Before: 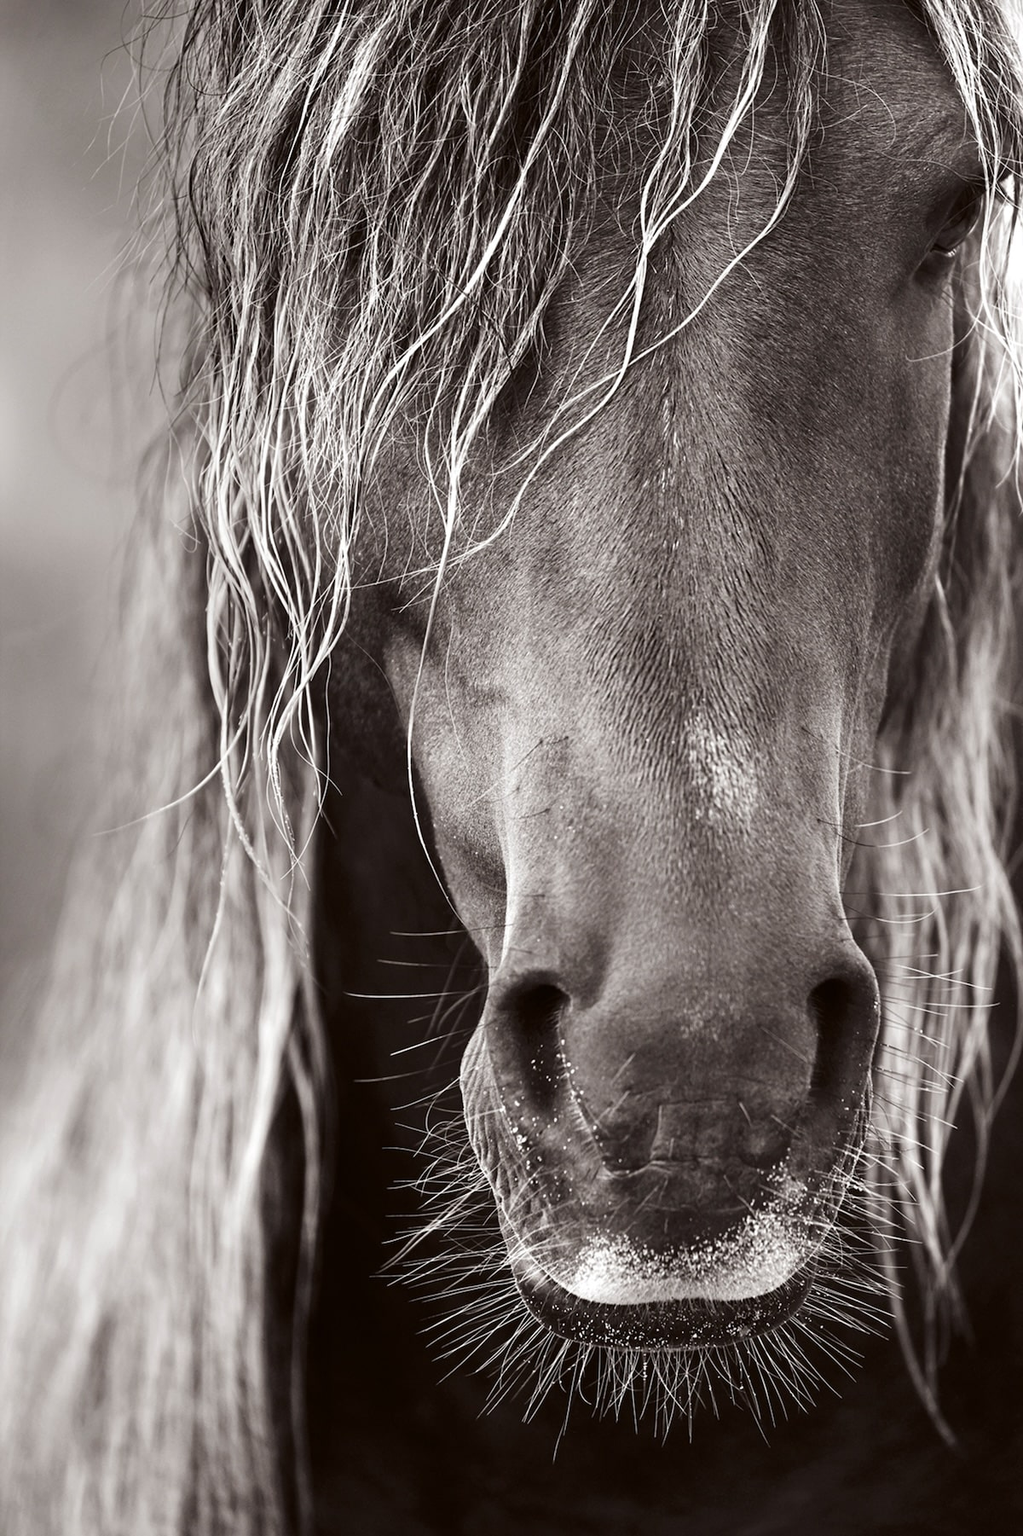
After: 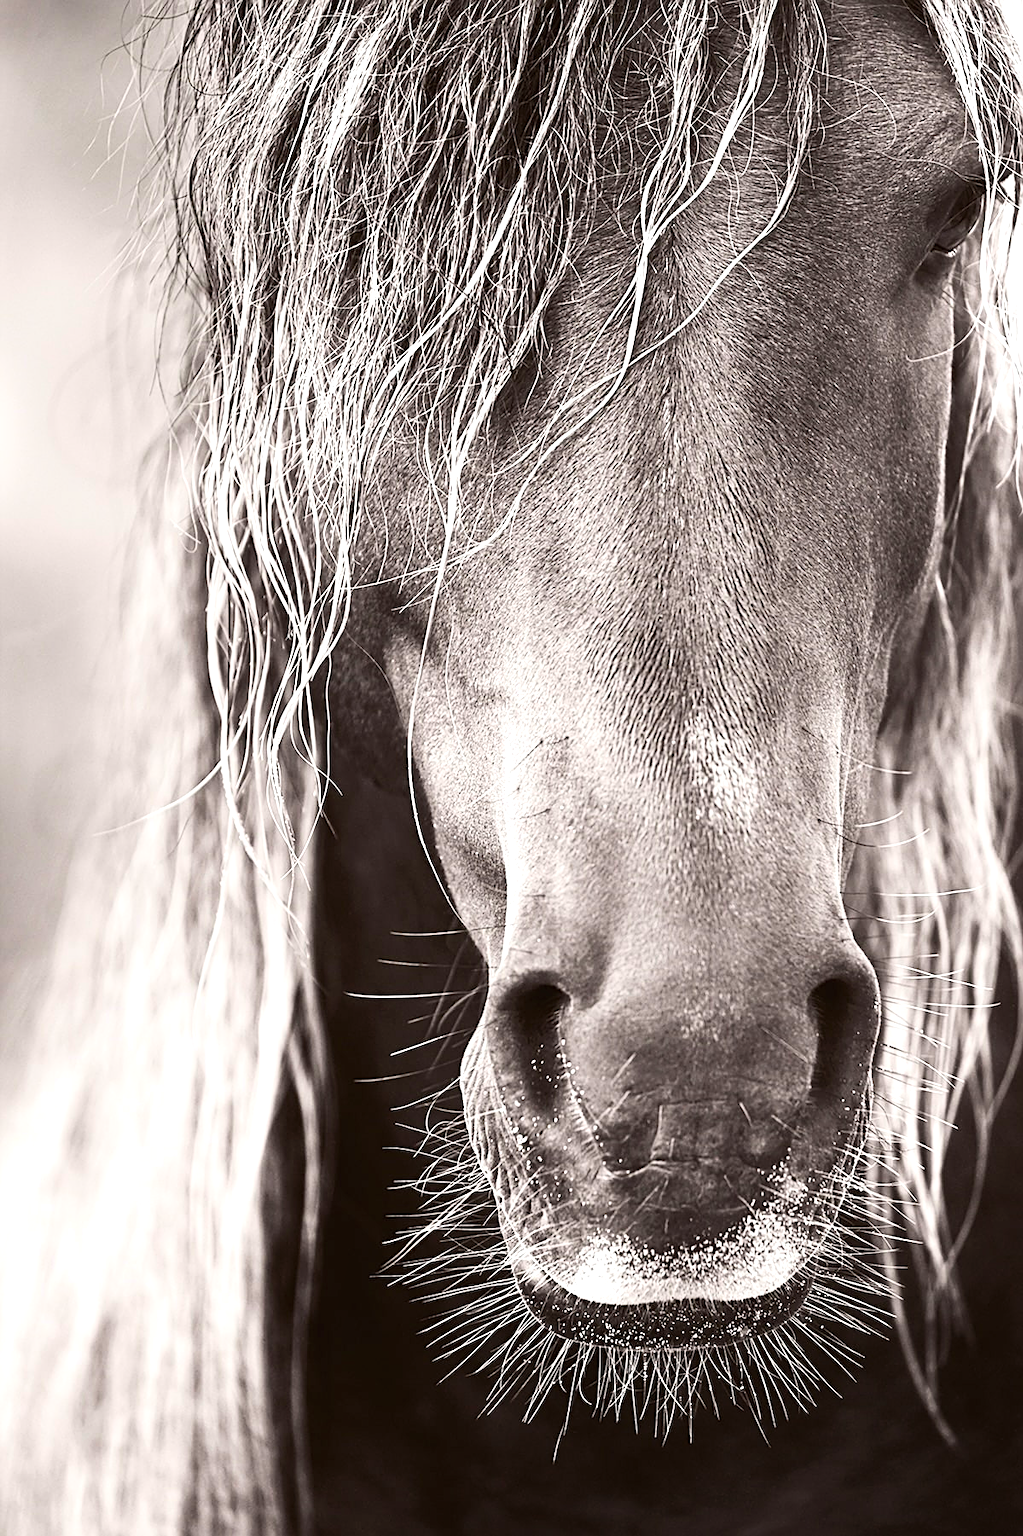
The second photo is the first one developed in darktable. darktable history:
contrast brightness saturation: contrast 0.202, brightness 0.168, saturation 0.215
sharpen: on, module defaults
tone equalizer: -8 EV -0.72 EV, -7 EV -0.723 EV, -6 EV -0.572 EV, -5 EV -0.366 EV, -3 EV 0.375 EV, -2 EV 0.6 EV, -1 EV 0.695 EV, +0 EV 0.757 EV, smoothing diameter 24.8%, edges refinement/feathering 9.78, preserve details guided filter
